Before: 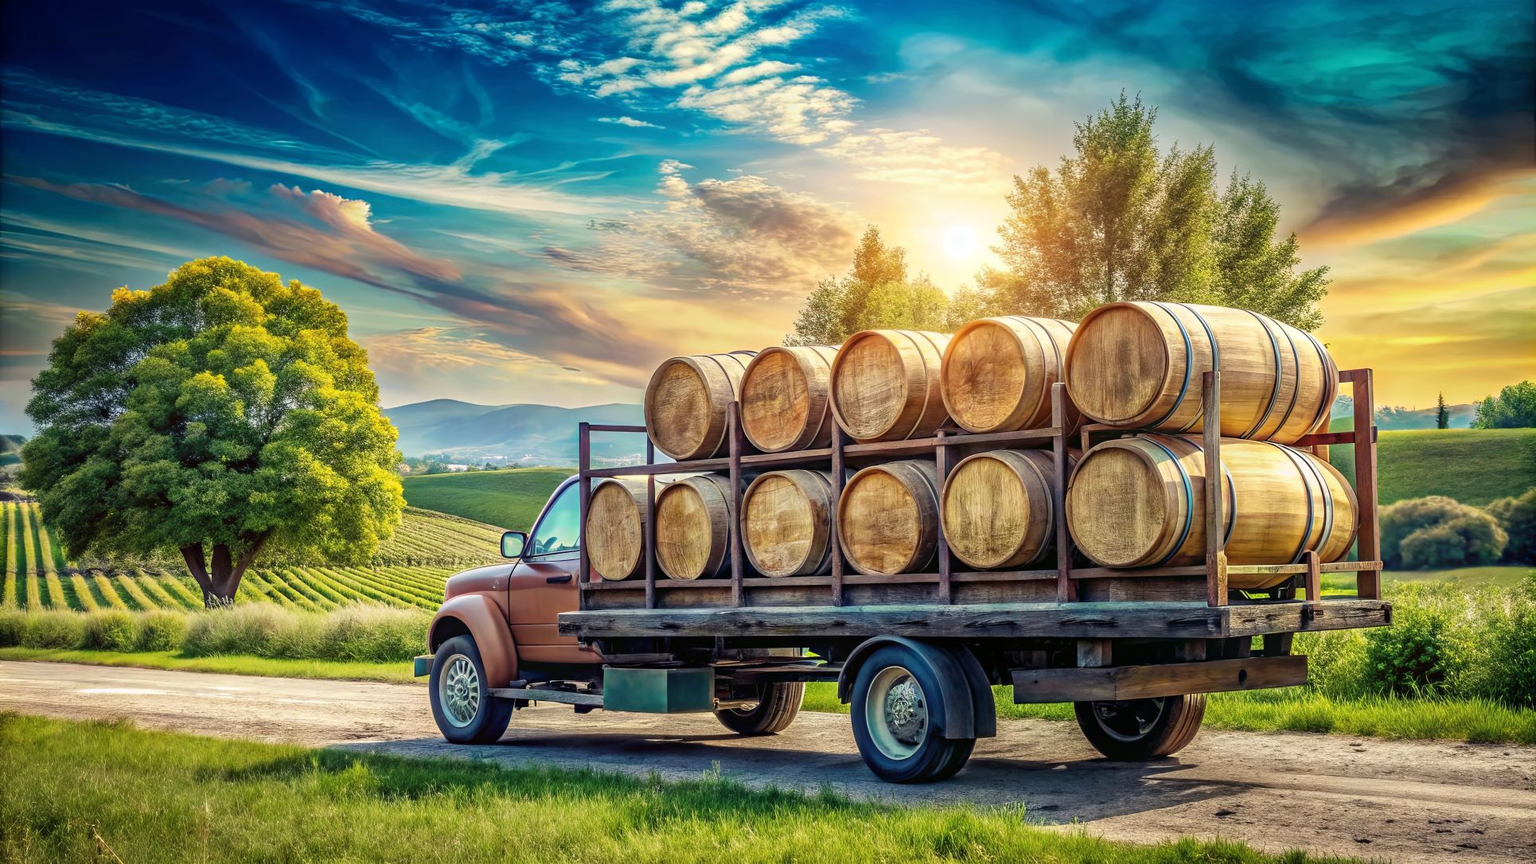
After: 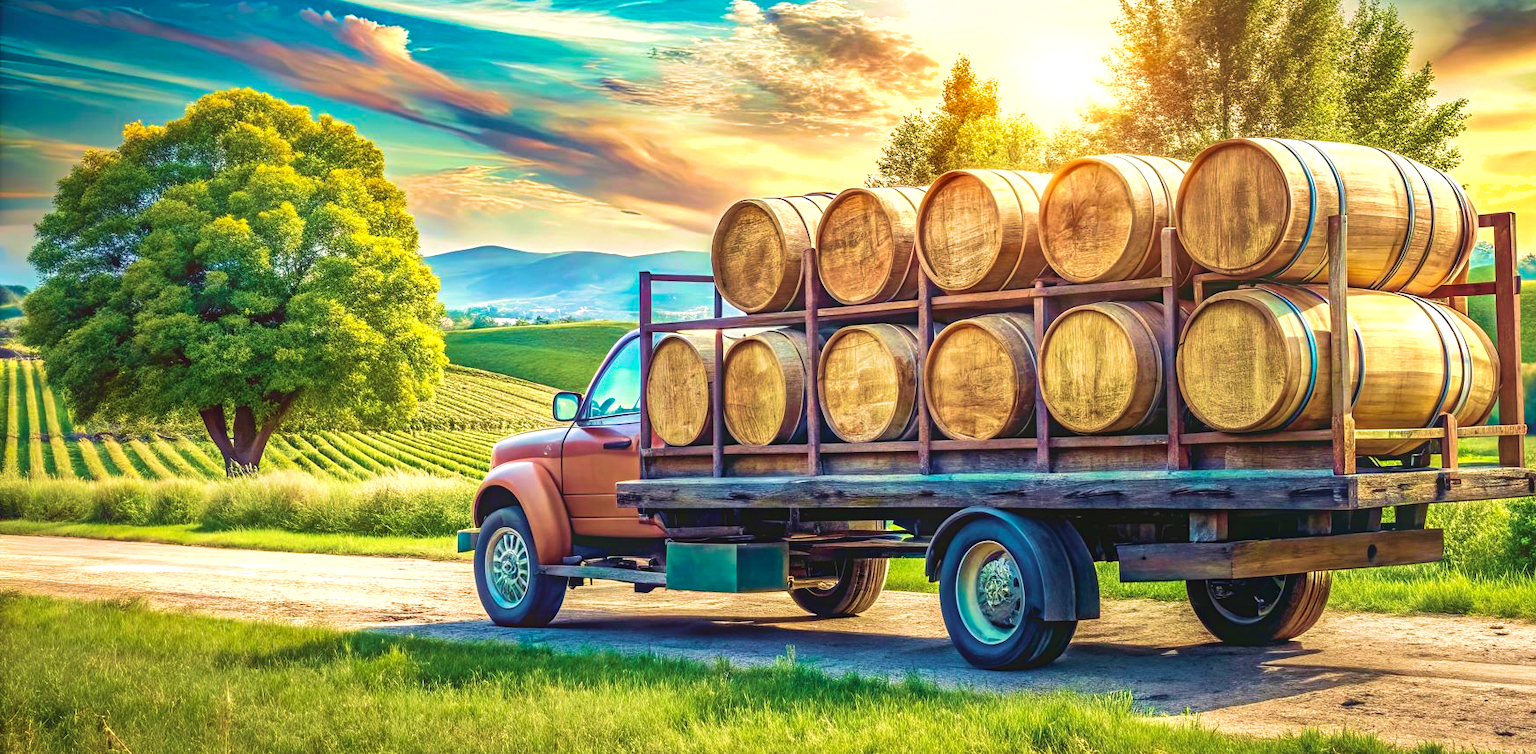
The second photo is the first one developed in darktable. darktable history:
velvia: strength 75%
shadows and highlights: soften with gaussian
exposure: black level correction 0, exposure 0.694 EV, compensate highlight preservation false
tone equalizer: smoothing diameter 24.95%, edges refinement/feathering 11.53, preserve details guided filter
crop: top 20.532%, right 9.404%, bottom 0.34%
contrast equalizer: octaves 7, y [[0.439, 0.44, 0.442, 0.457, 0.493, 0.498], [0.5 ×6], [0.5 ×6], [0 ×6], [0 ×6]]
